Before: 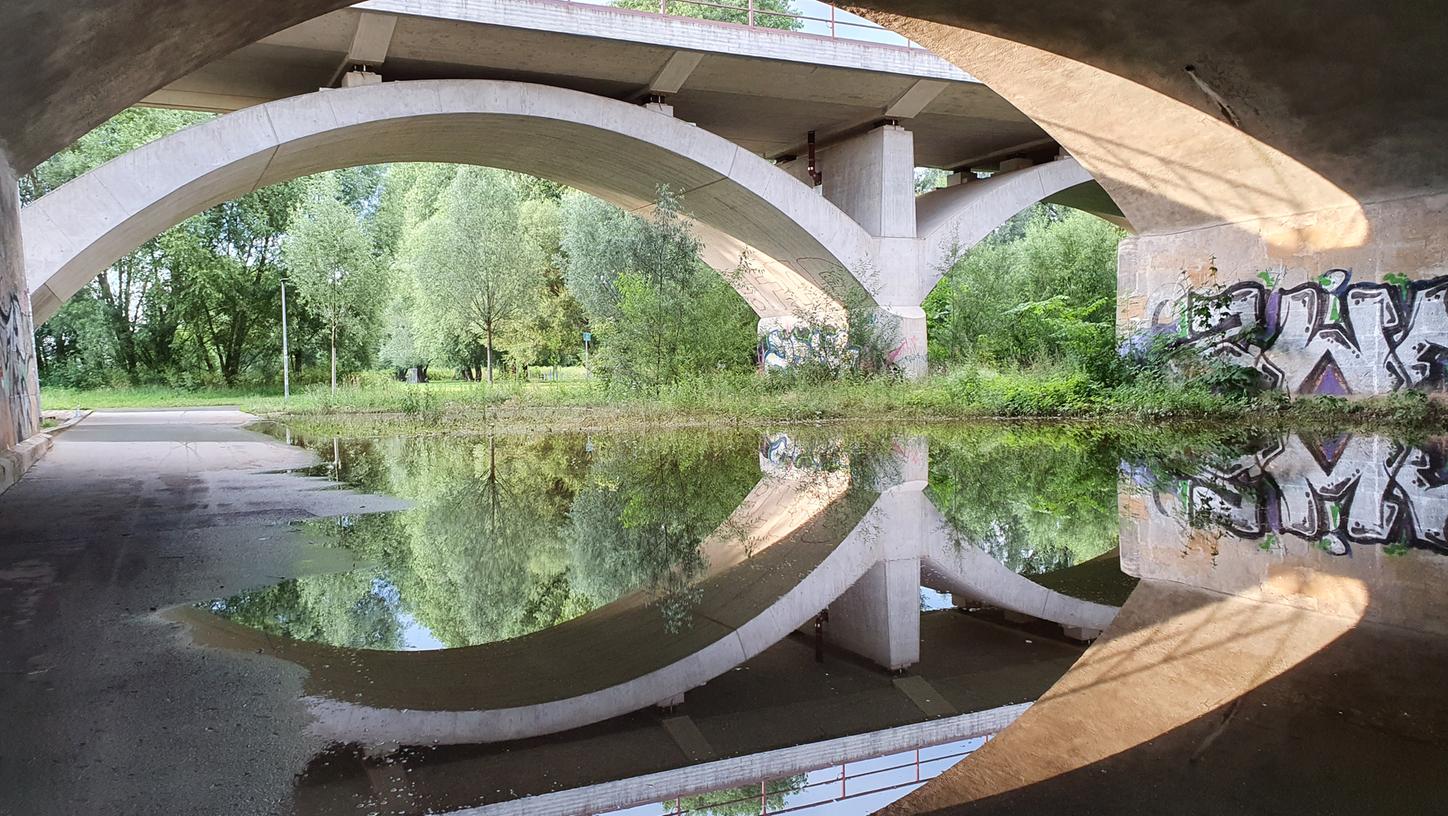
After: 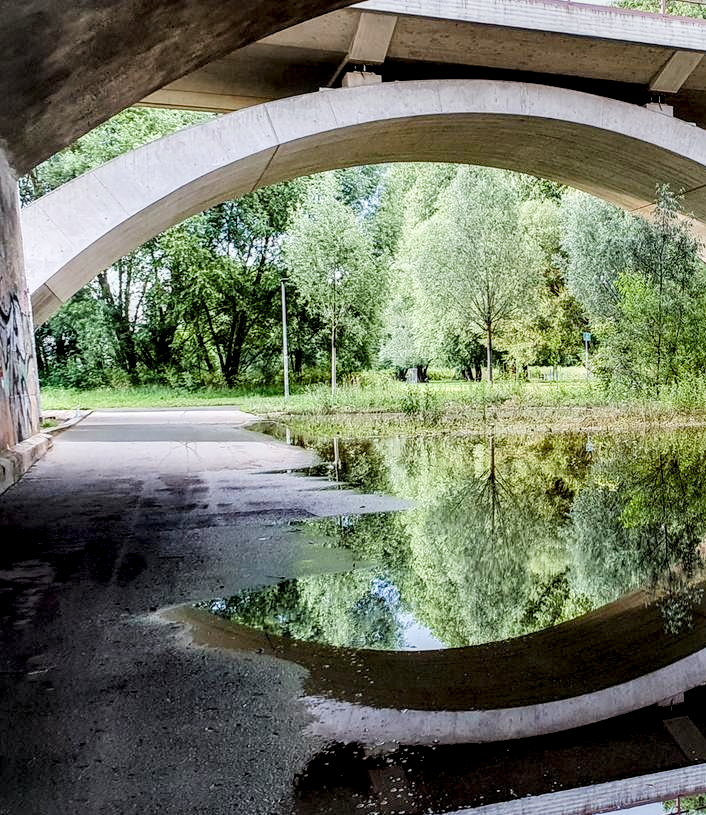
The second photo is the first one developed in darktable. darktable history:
crop and rotate: left 0.003%, top 0%, right 51.219%
color balance rgb: perceptual saturation grading › global saturation 19.812%, perceptual saturation grading › highlights -24.835%, perceptual saturation grading › shadows 50.059%, global vibrance 25.167%
local contrast: detail 161%
contrast brightness saturation: saturation -0.051
filmic rgb: black relative exposure -5.08 EV, white relative exposure 4 EV, hardness 2.9, contrast 1.299, highlights saturation mix -31.25%
